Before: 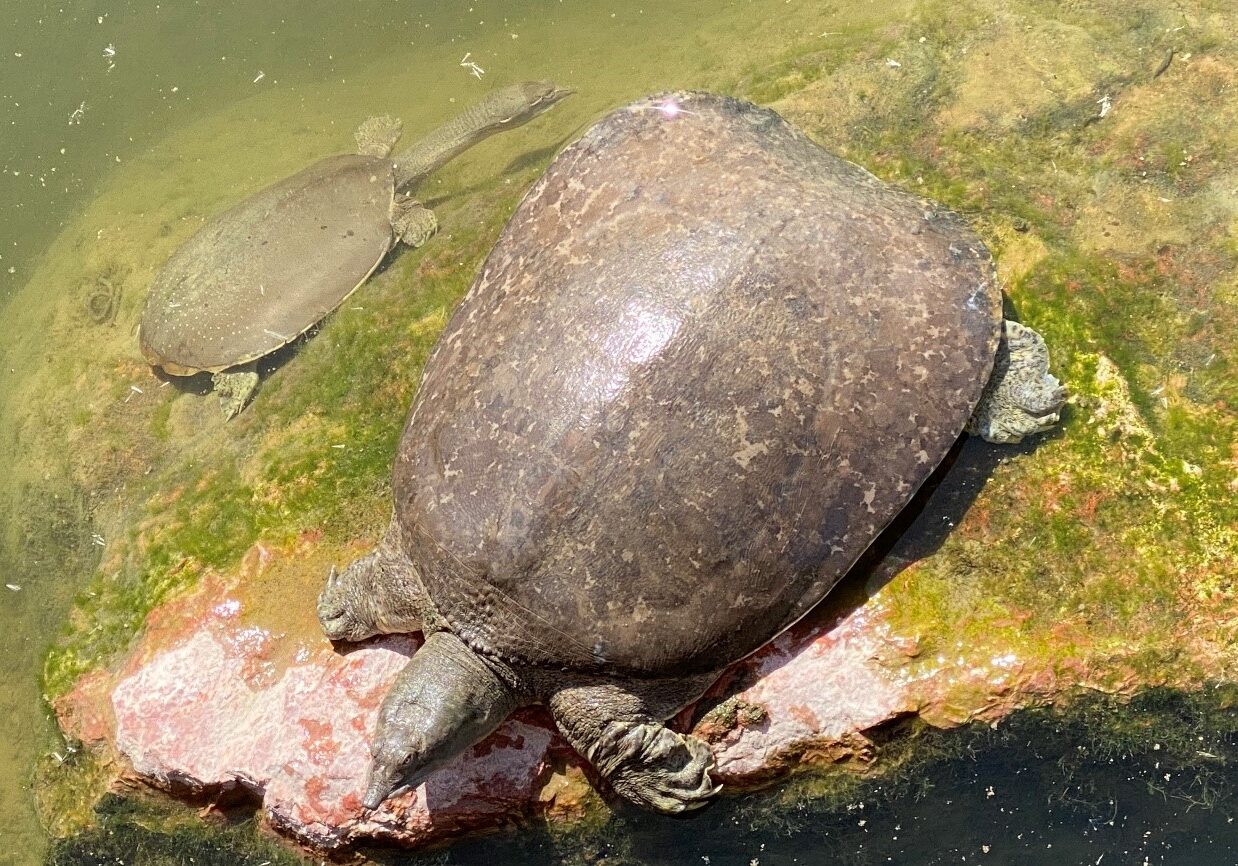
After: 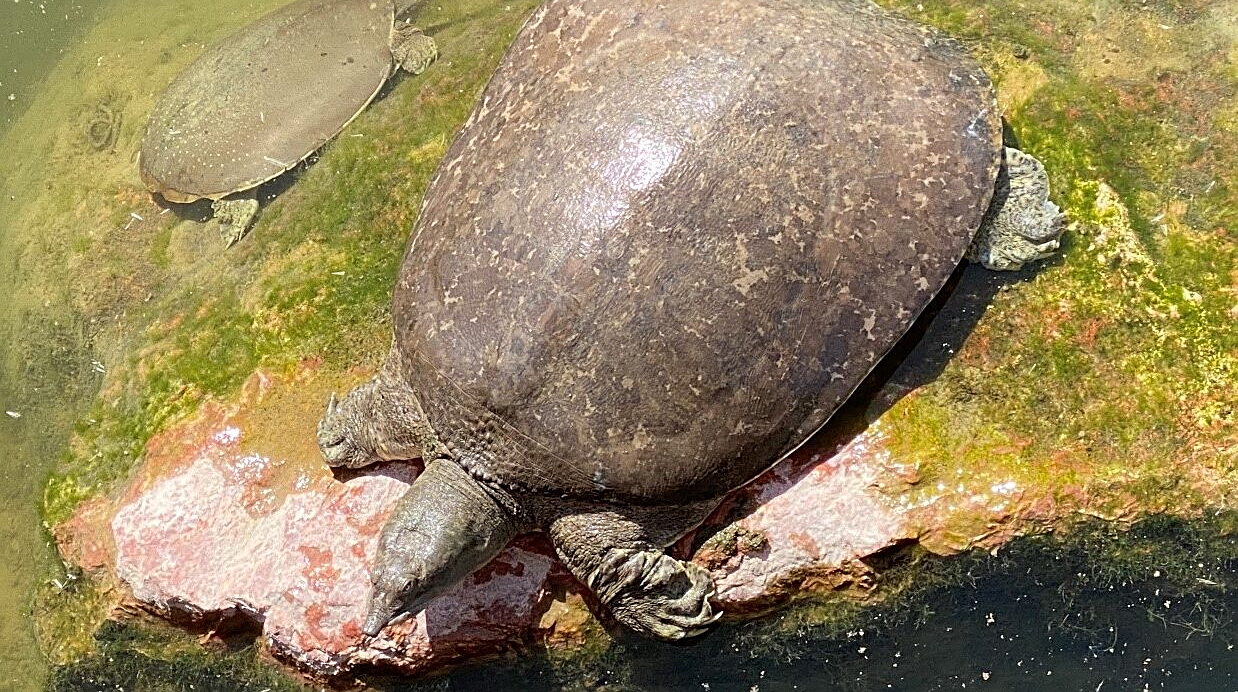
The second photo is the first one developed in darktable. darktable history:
crop and rotate: top 19.998%
sharpen: on, module defaults
